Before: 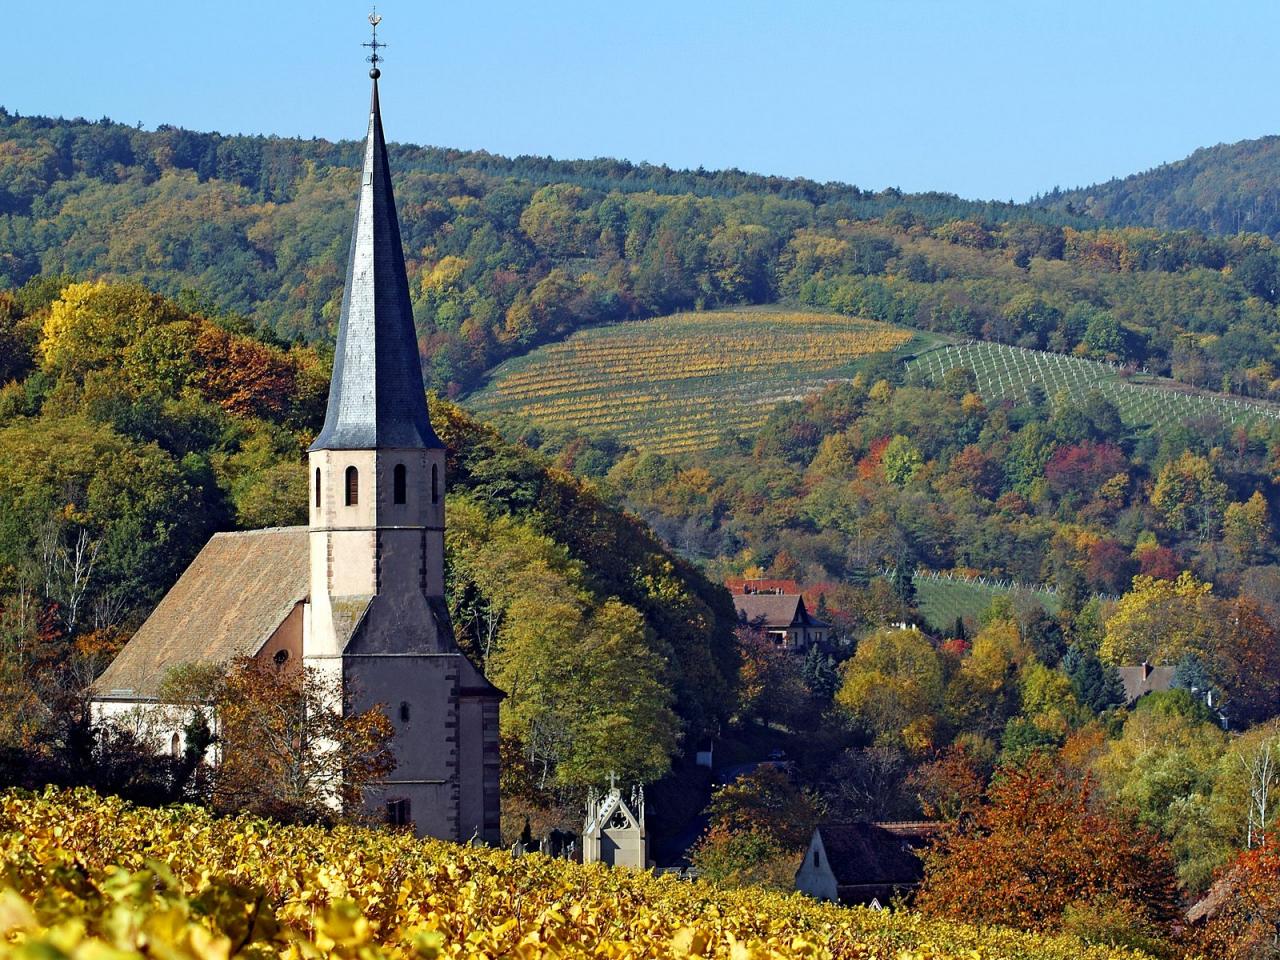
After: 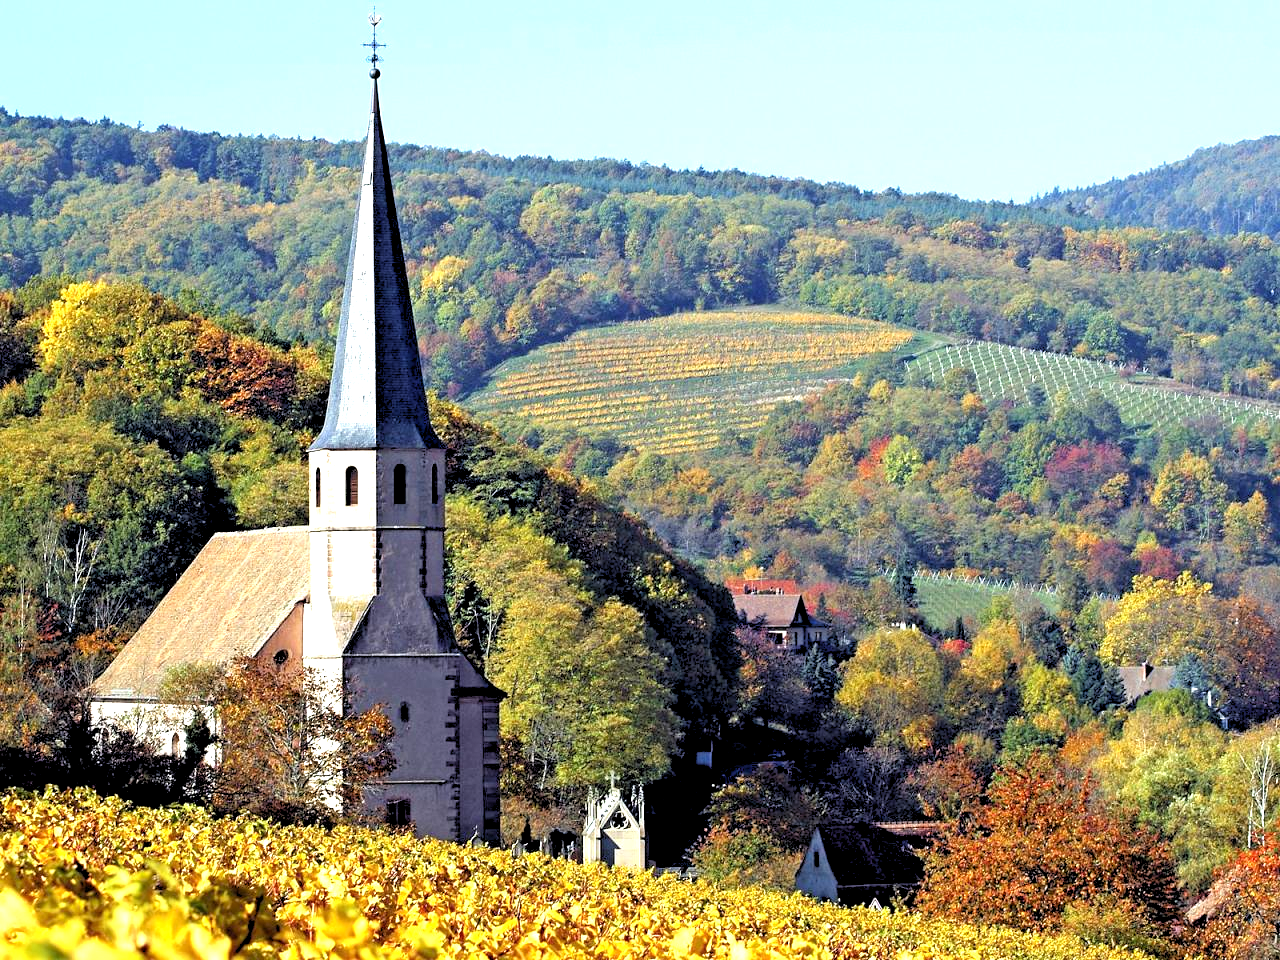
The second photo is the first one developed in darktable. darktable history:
rgb levels: levels [[0.013, 0.434, 0.89], [0, 0.5, 1], [0, 0.5, 1]]
exposure: exposure 0.95 EV, compensate highlight preservation false
